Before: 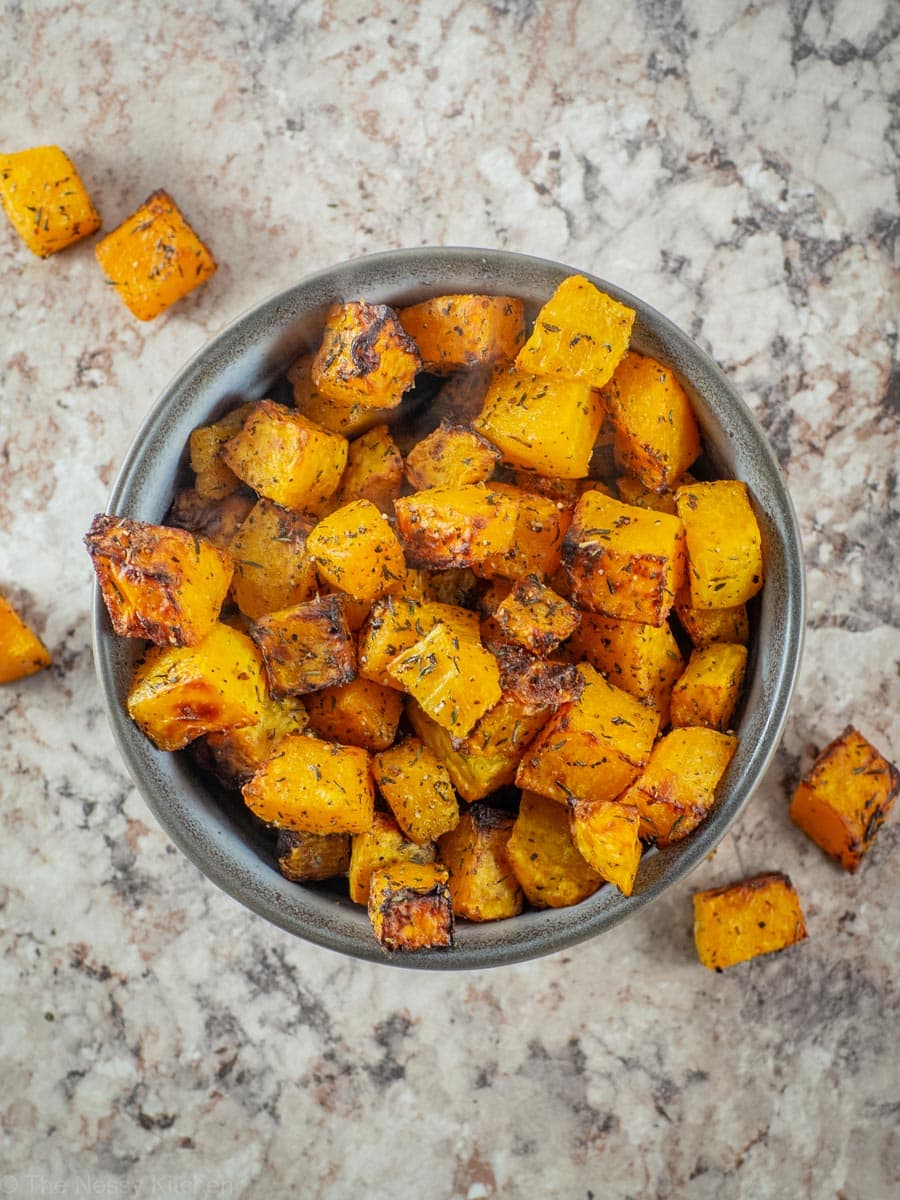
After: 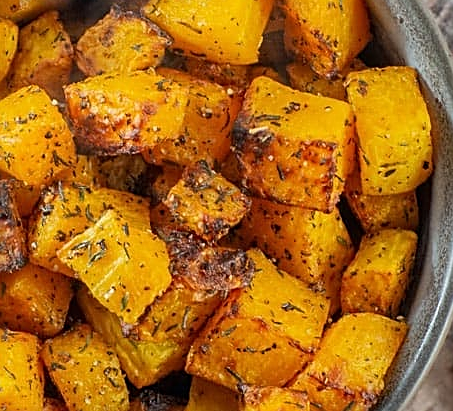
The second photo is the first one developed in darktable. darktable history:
sharpen: on, module defaults
crop: left 36.748%, top 34.518%, right 12.916%, bottom 30.995%
